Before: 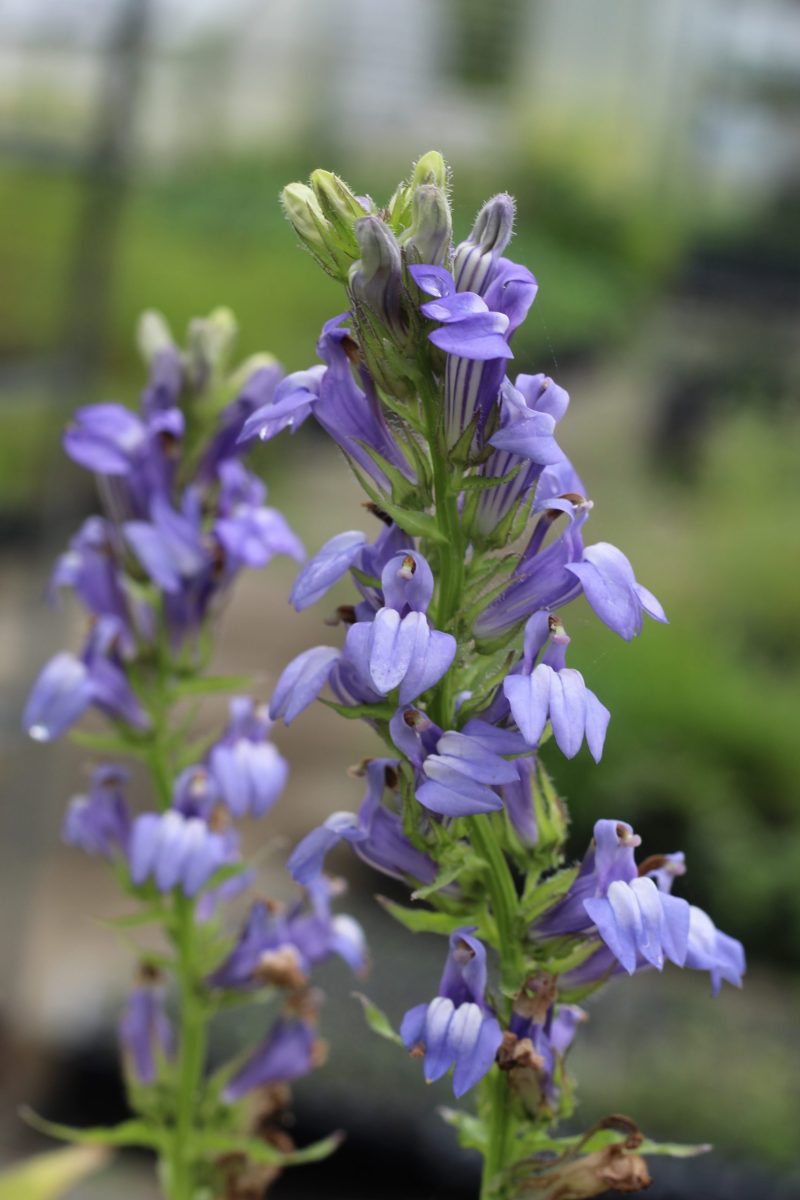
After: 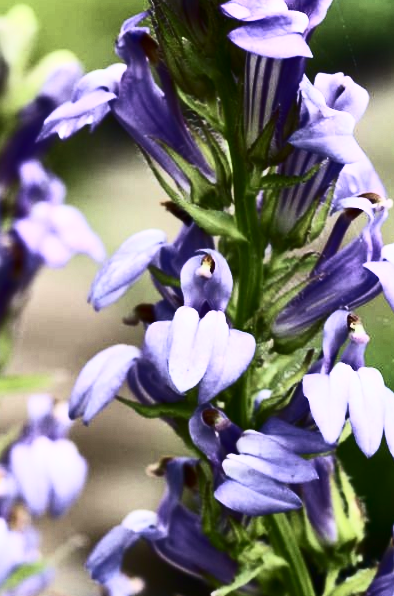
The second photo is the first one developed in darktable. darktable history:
crop: left 25.239%, top 25.122%, right 25.417%, bottom 25.191%
contrast brightness saturation: contrast 0.932, brightness 0.203
velvia: on, module defaults
